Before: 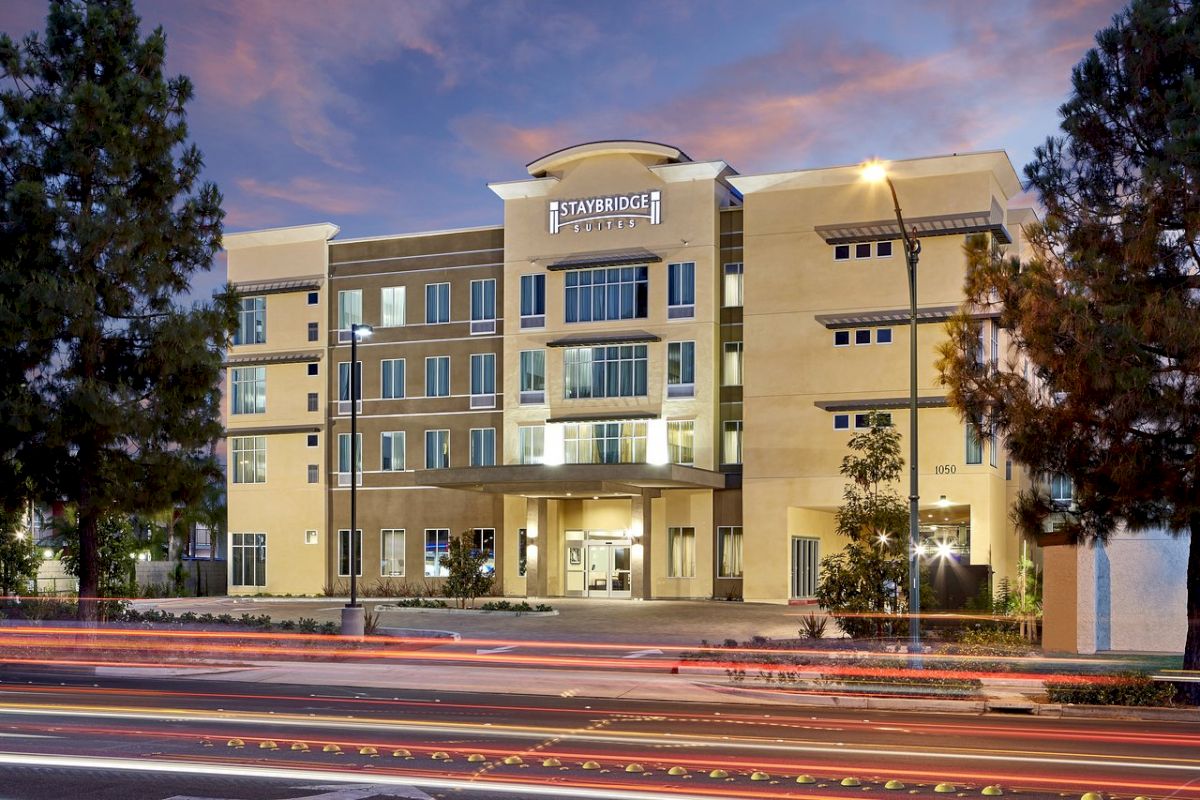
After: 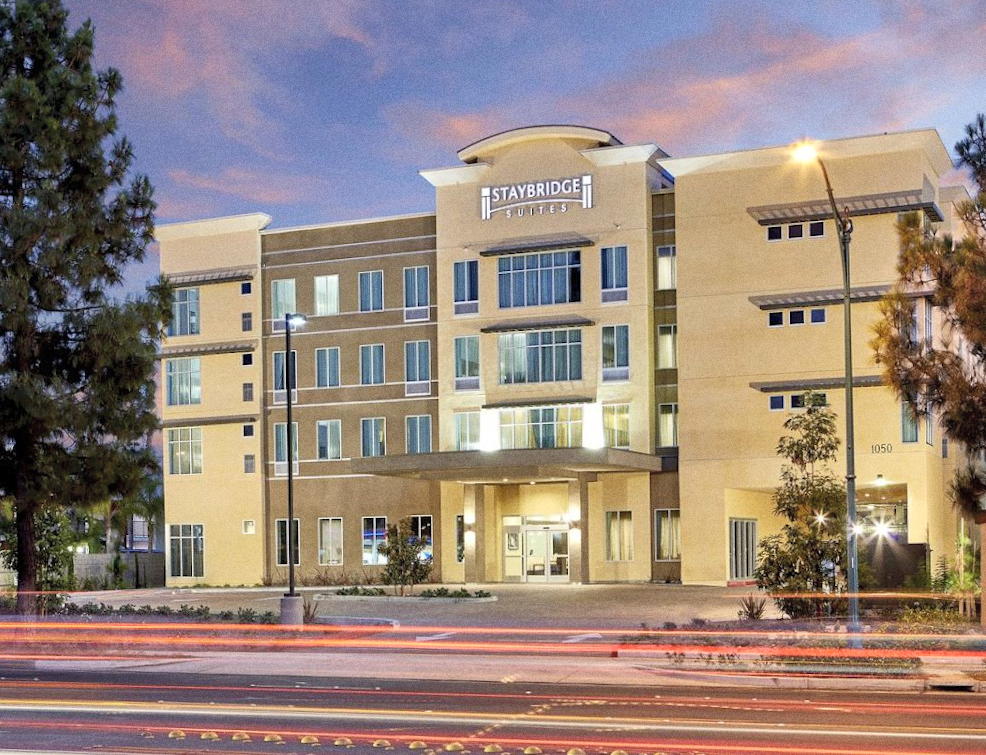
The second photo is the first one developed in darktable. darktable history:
grain: coarseness 22.88 ISO
crop and rotate: angle 1°, left 4.281%, top 0.642%, right 11.383%, bottom 2.486%
contrast brightness saturation: brightness 0.15
